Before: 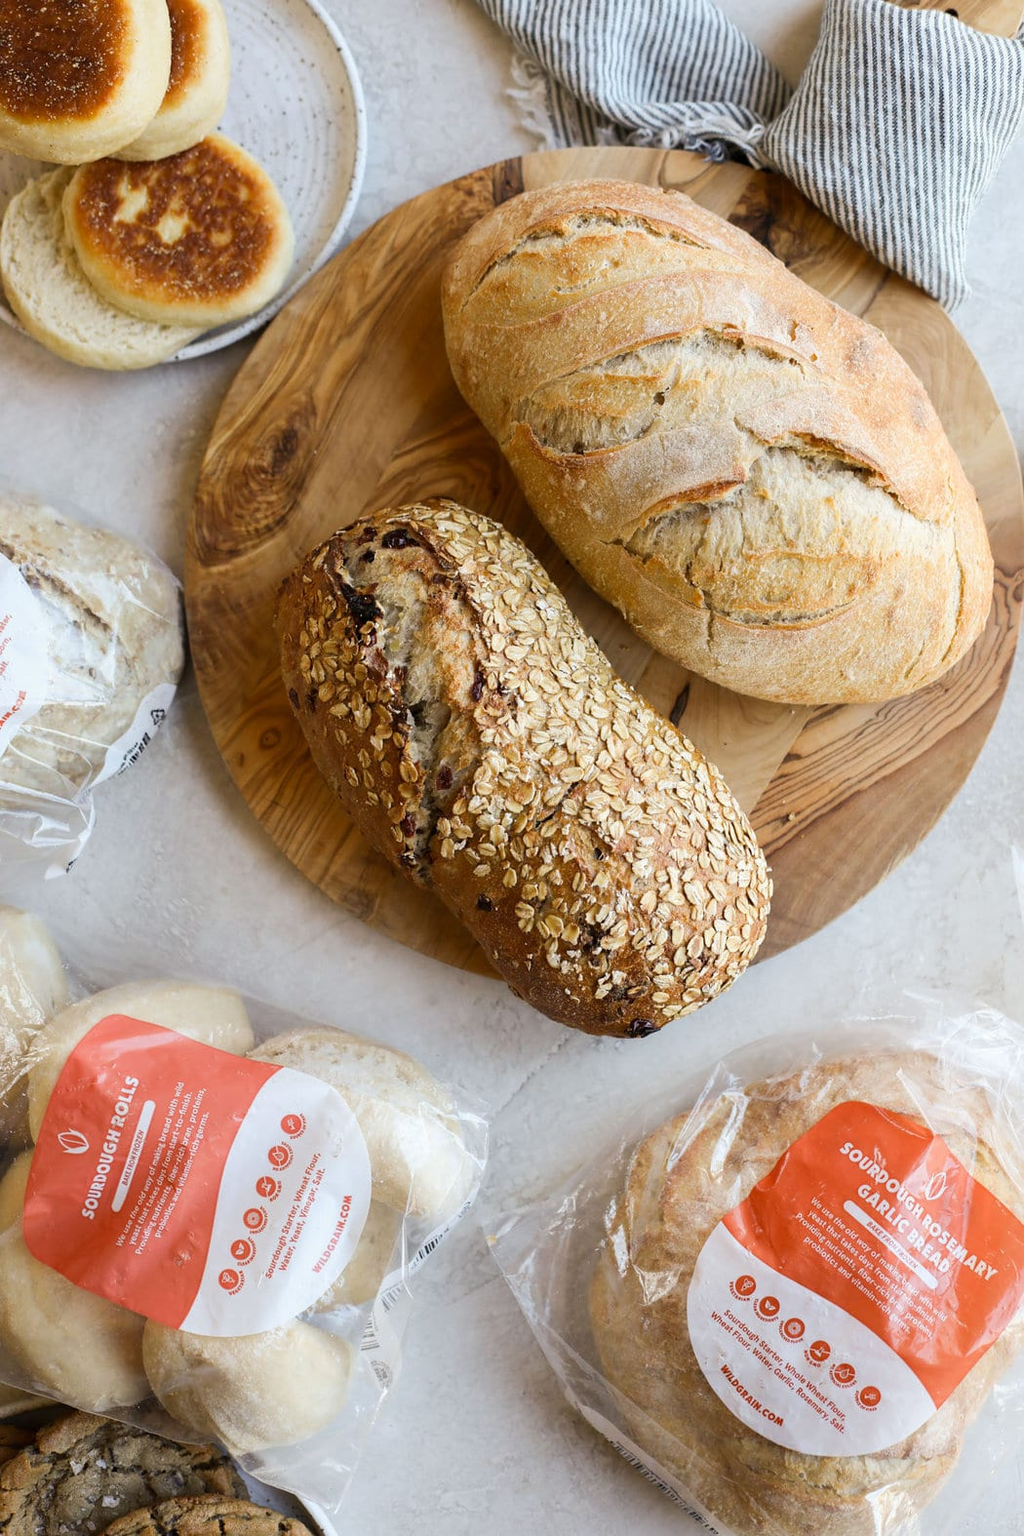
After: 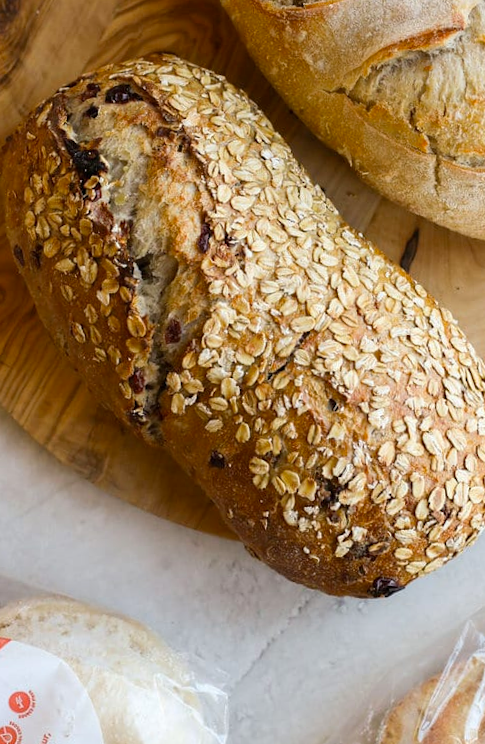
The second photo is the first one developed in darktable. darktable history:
crop: left 25%, top 25%, right 25%, bottom 25%
color balance: output saturation 110%
rotate and perspective: rotation -1.68°, lens shift (vertical) -0.146, crop left 0.049, crop right 0.912, crop top 0.032, crop bottom 0.96
